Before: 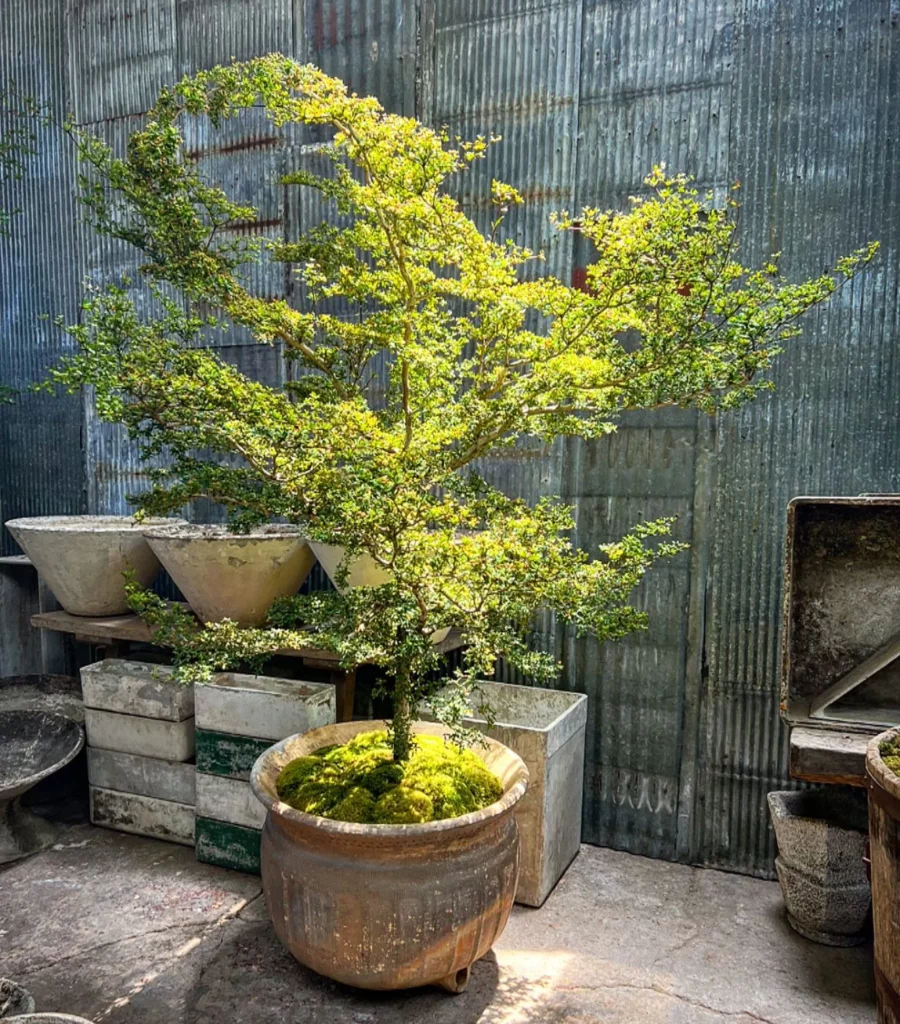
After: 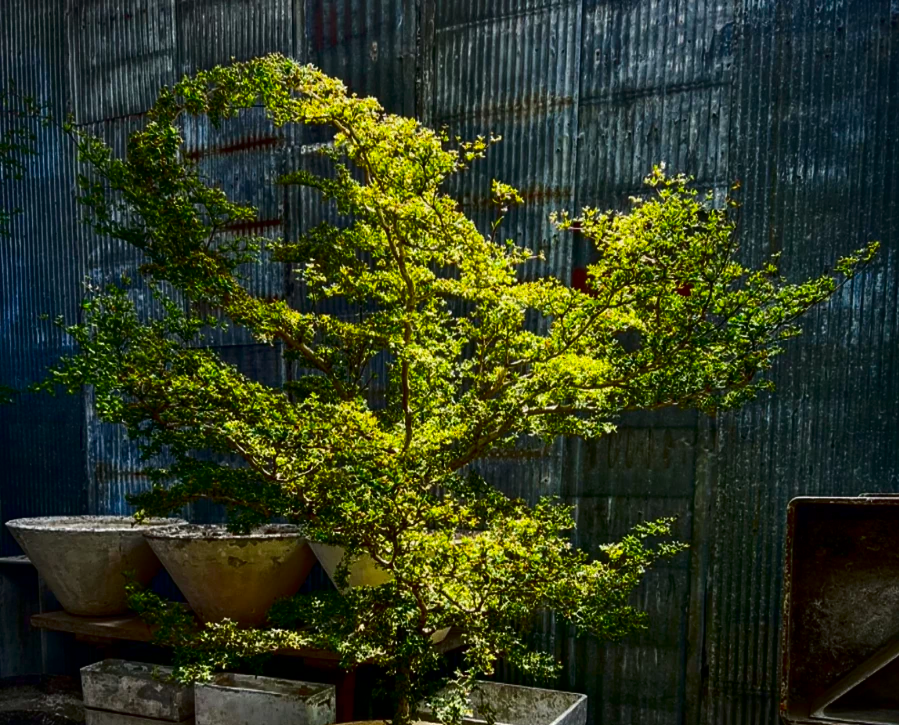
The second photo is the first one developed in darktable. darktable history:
contrast brightness saturation: contrast 0.095, brightness -0.603, saturation 0.168
crop: right 0.001%, bottom 29.142%
